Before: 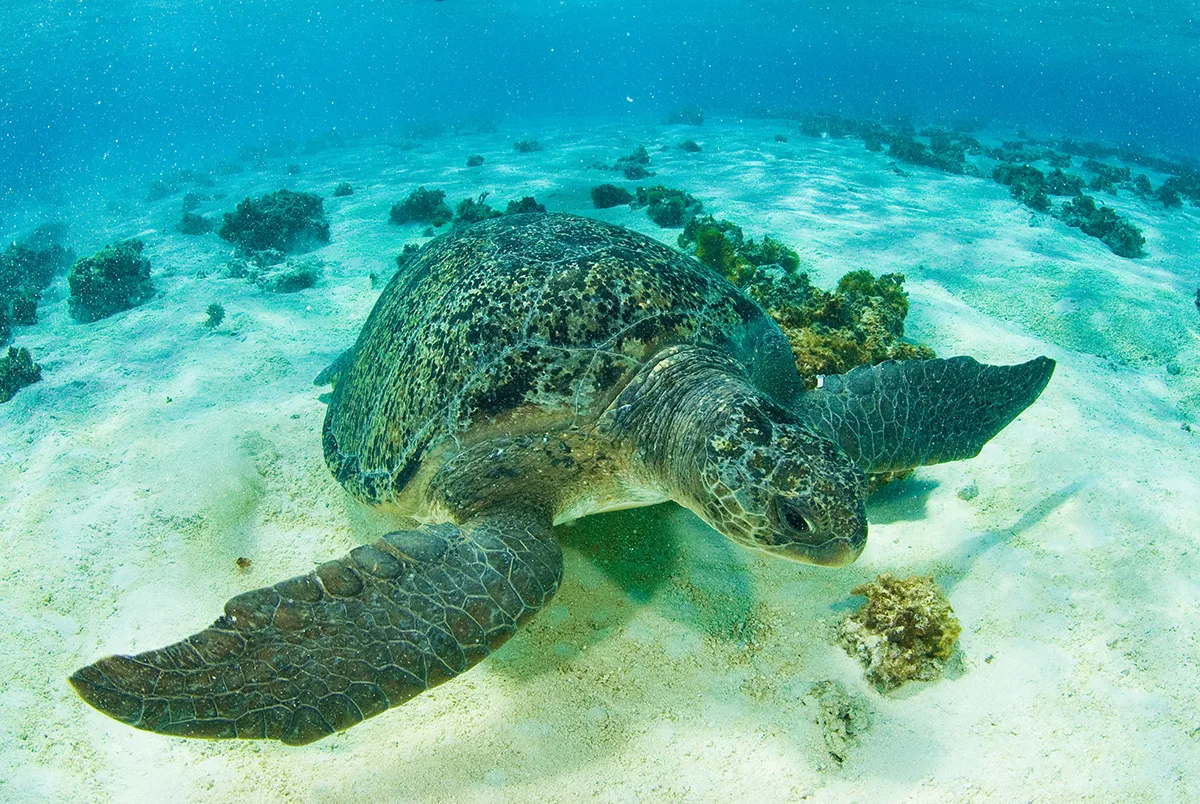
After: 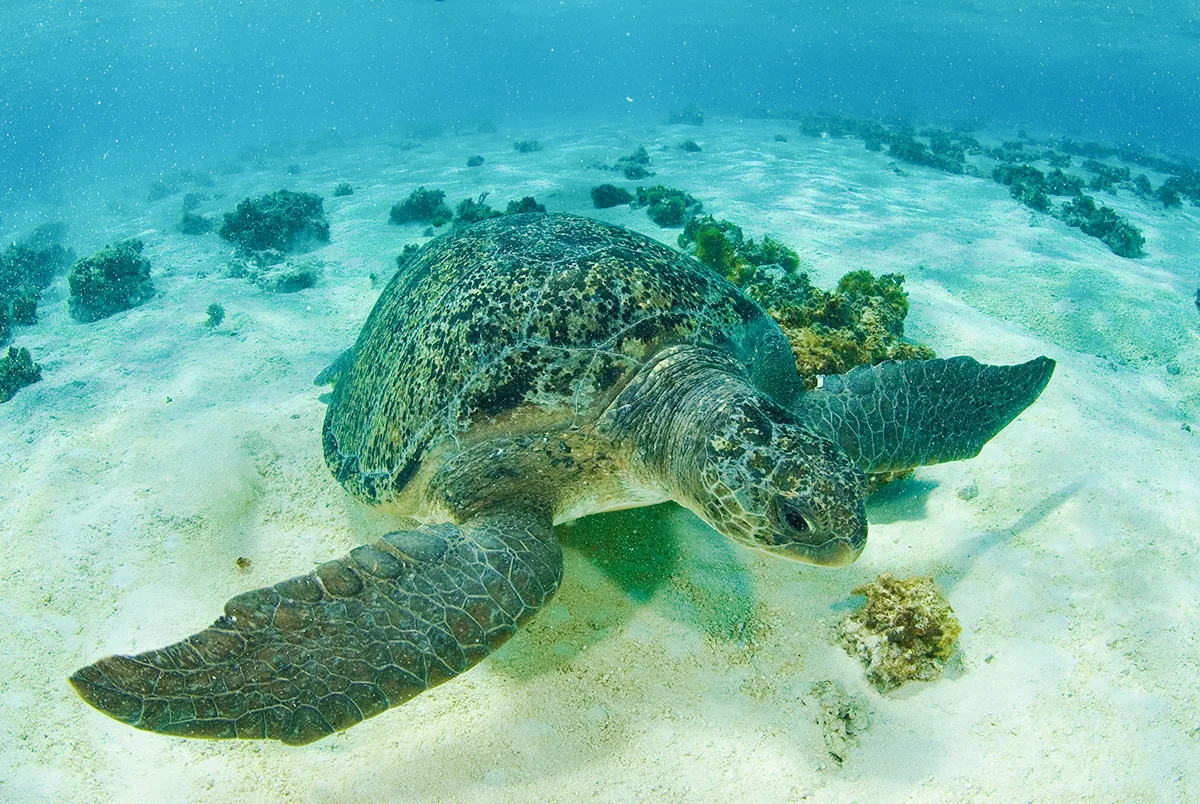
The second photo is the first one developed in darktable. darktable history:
base curve: curves: ch0 [(0, 0) (0.262, 0.32) (0.722, 0.705) (1, 1)], preserve colors none
